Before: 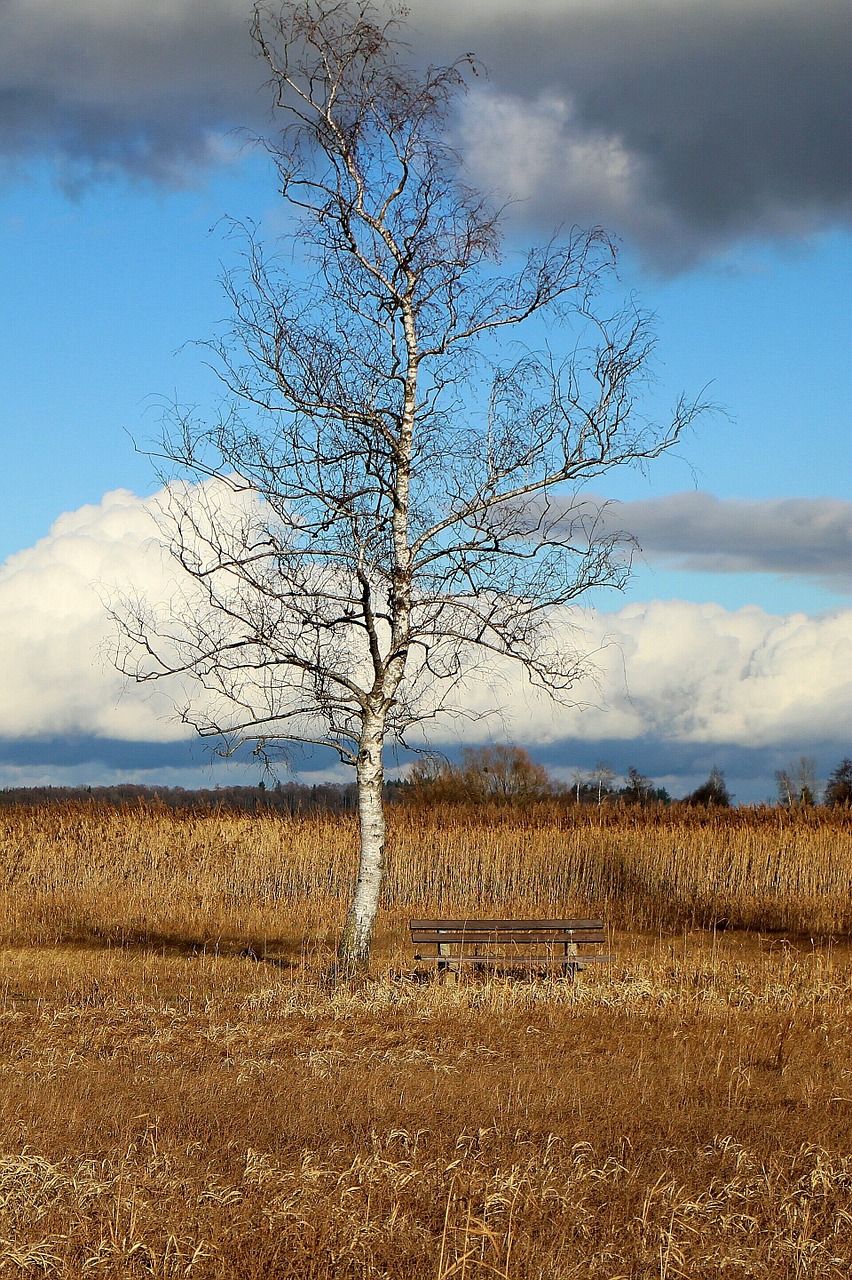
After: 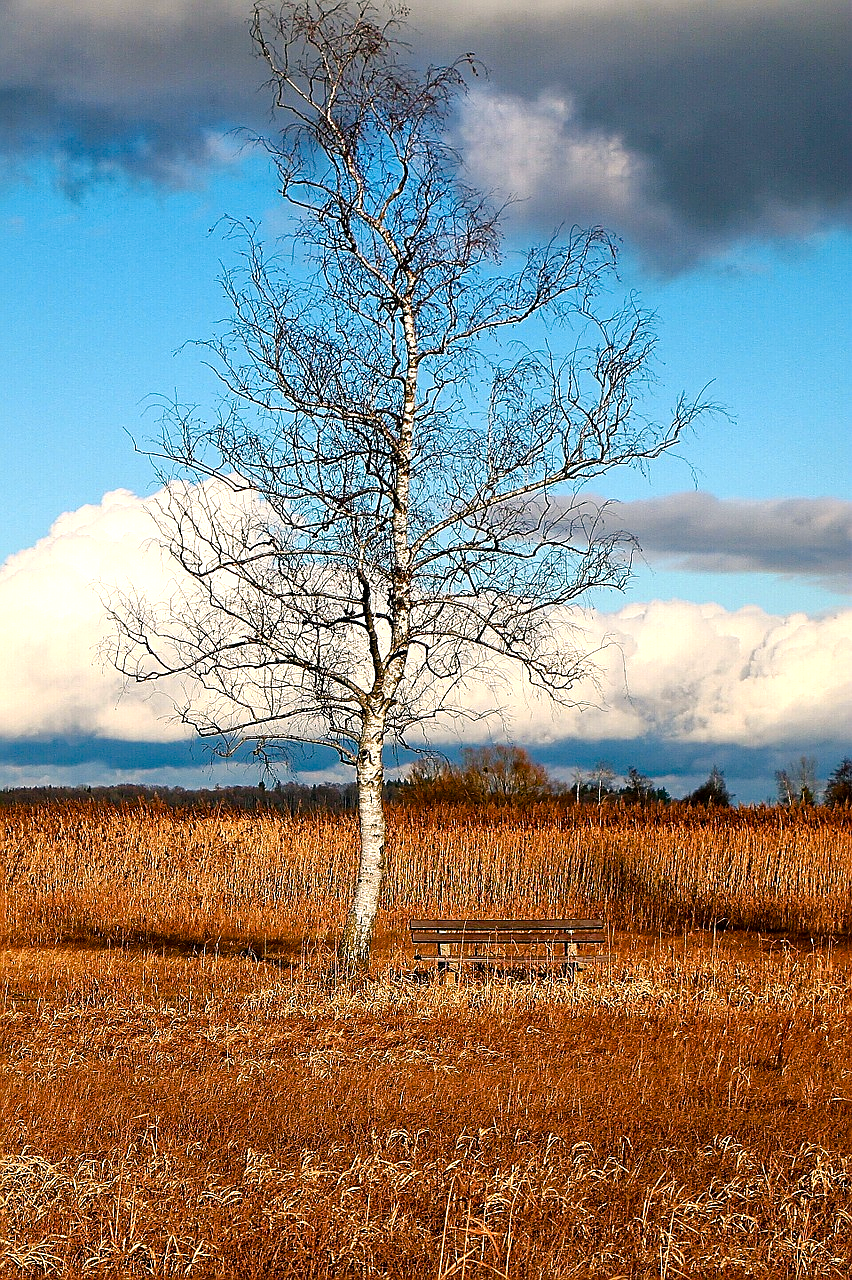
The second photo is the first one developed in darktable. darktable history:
color balance rgb: shadows lift › chroma 1%, shadows lift › hue 217.2°, power › hue 310.8°, highlights gain › chroma 2%, highlights gain › hue 44.4°, global offset › luminance 0.25%, global offset › hue 171.6°, perceptual saturation grading › global saturation 14.09%, perceptual saturation grading › highlights -30%, perceptual saturation grading › shadows 50.67%, global vibrance 25%, contrast 20%
sharpen: on, module defaults
color zones: curves: ch1 [(0.239, 0.552) (0.75, 0.5)]; ch2 [(0.25, 0.462) (0.749, 0.457)], mix 25.94%
local contrast: mode bilateral grid, contrast 20, coarseness 50, detail 120%, midtone range 0.2
